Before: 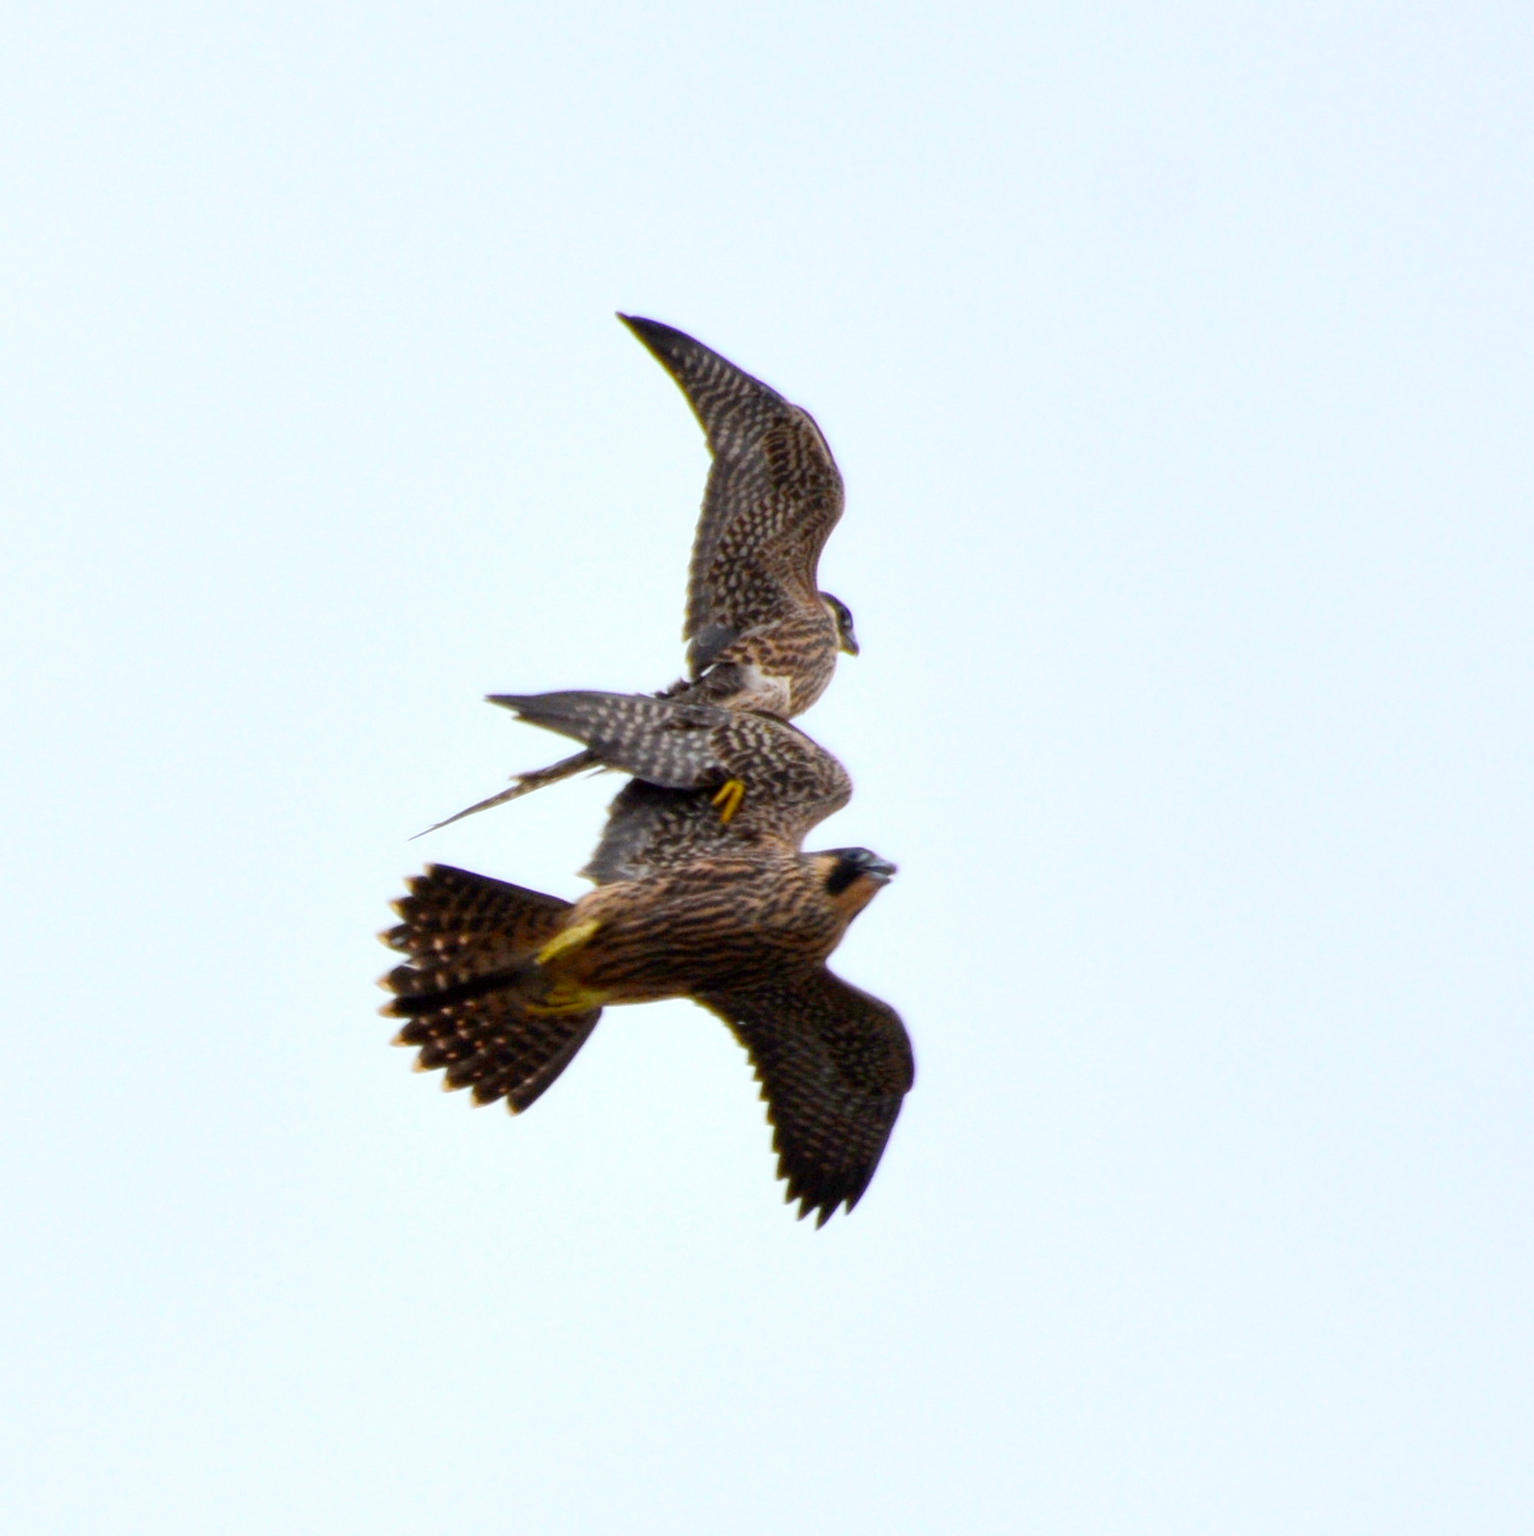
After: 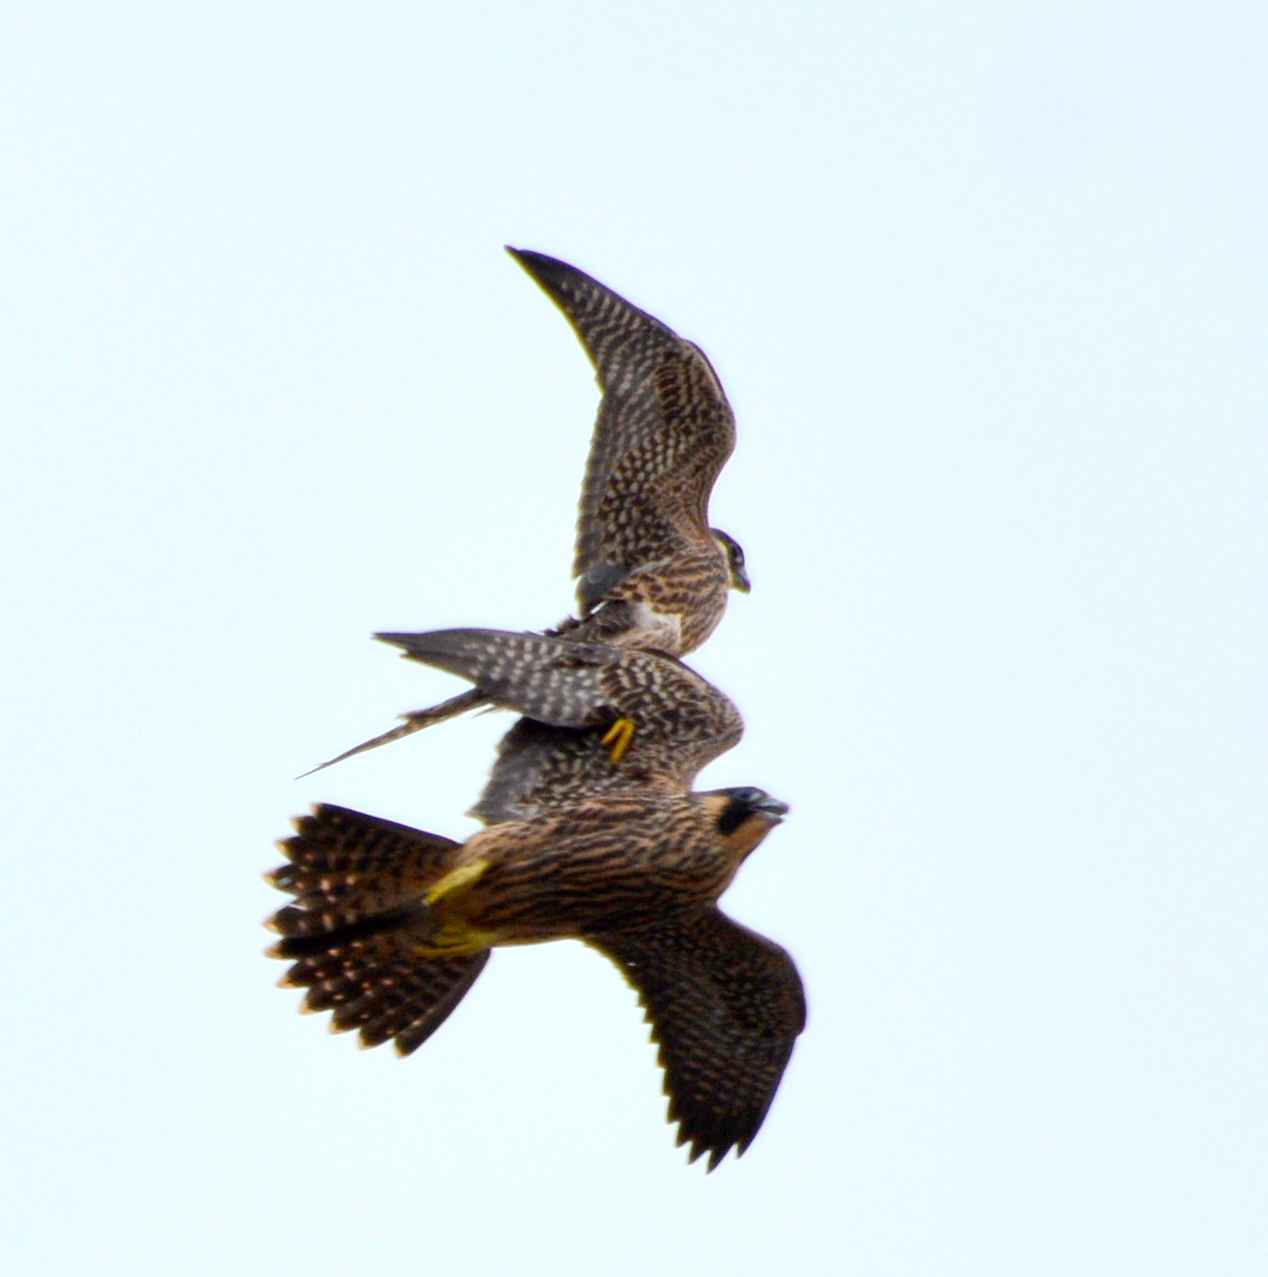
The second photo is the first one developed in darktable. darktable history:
sharpen: amount 0.202
crop and rotate: left 7.624%, top 4.569%, right 10.586%, bottom 13.193%
